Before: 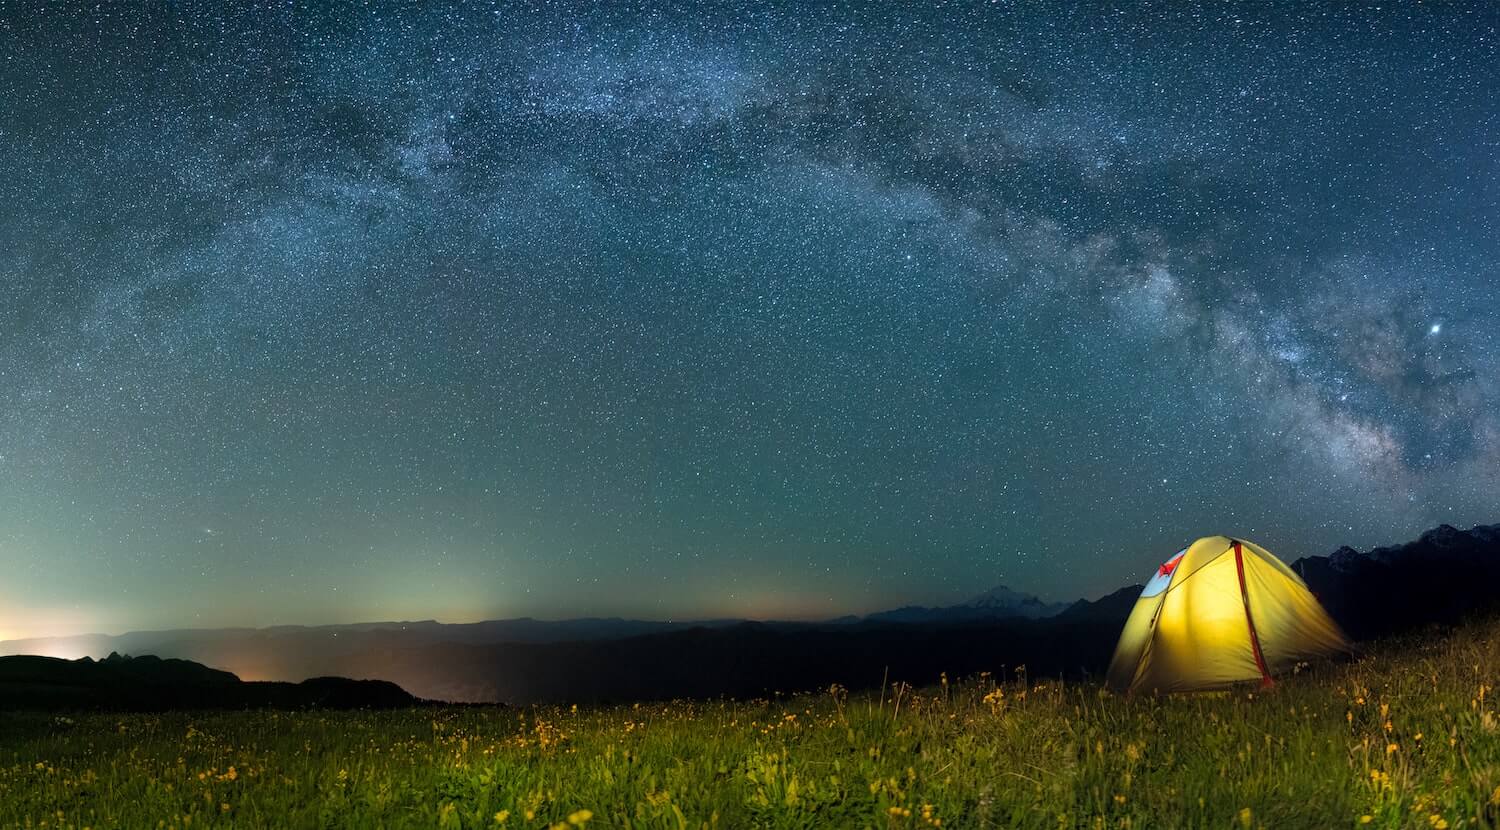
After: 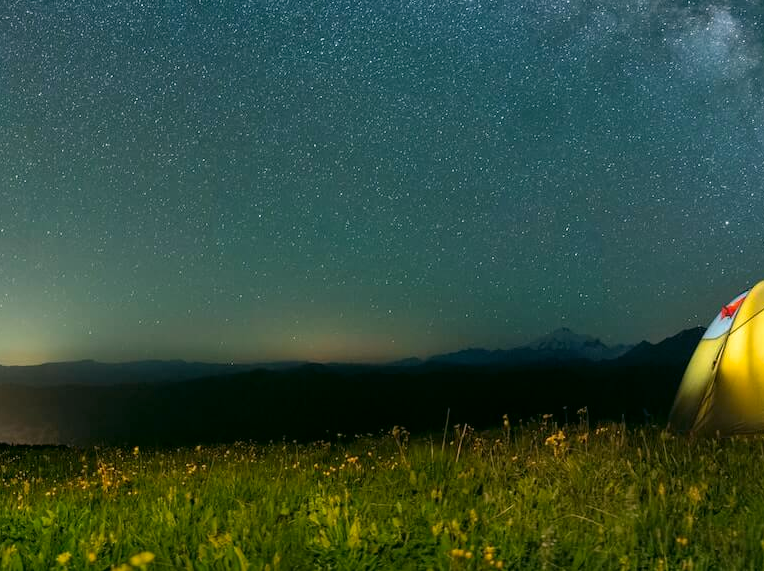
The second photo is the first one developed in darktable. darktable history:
crop and rotate: left 29.237%, top 31.152%, right 19.807%
color correction: highlights a* 4.02, highlights b* 4.98, shadows a* -7.55, shadows b* 4.98
